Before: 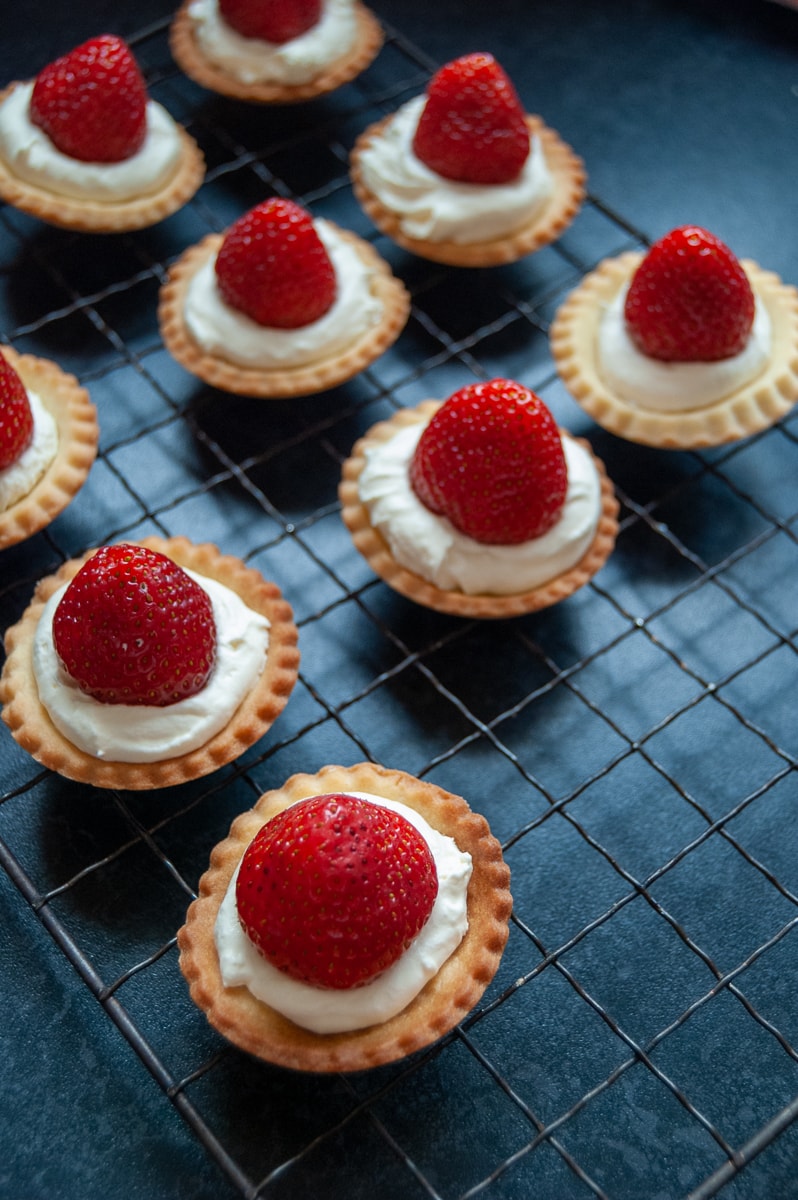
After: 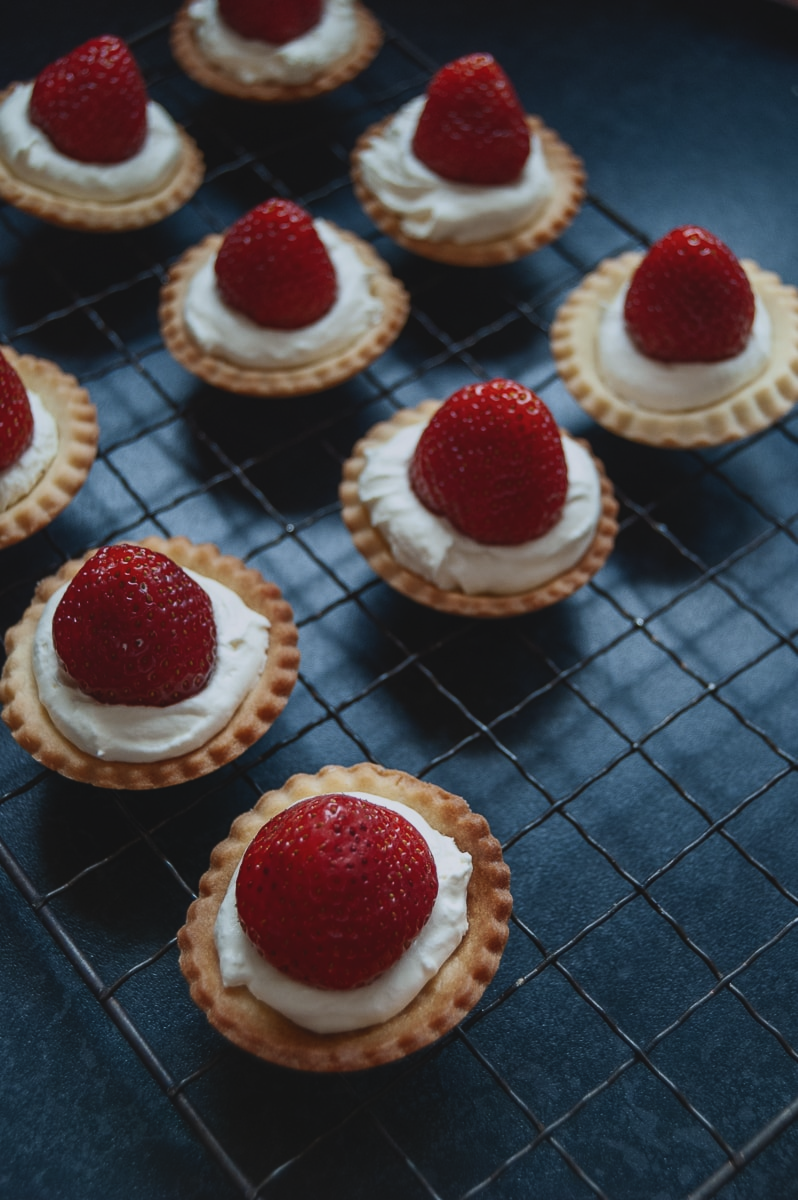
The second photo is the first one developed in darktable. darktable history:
shadows and highlights: radius 93.07, shadows -14.46, white point adjustment 0.23, highlights 31.48, compress 48.23%, highlights color adjustment 52.79%, soften with gaussian
tone equalizer: -8 EV -1.84 EV, -7 EV -1.16 EV, -6 EV -1.62 EV, smoothing diameter 25%, edges refinement/feathering 10, preserve details guided filter
contrast brightness saturation: contrast 0.24, brightness 0.09
white balance: red 0.983, blue 1.036
exposure: black level correction -0.016, exposure -1.018 EV, compensate highlight preservation false
